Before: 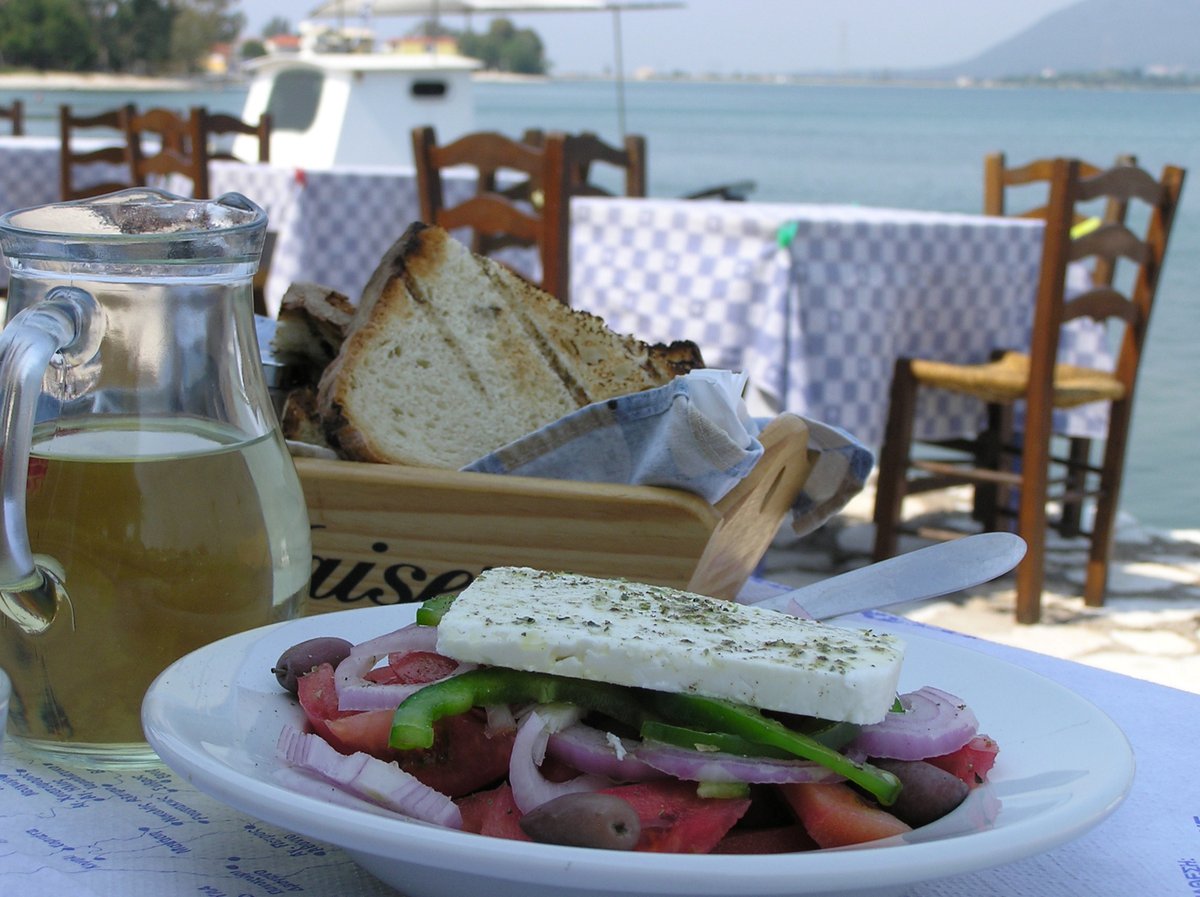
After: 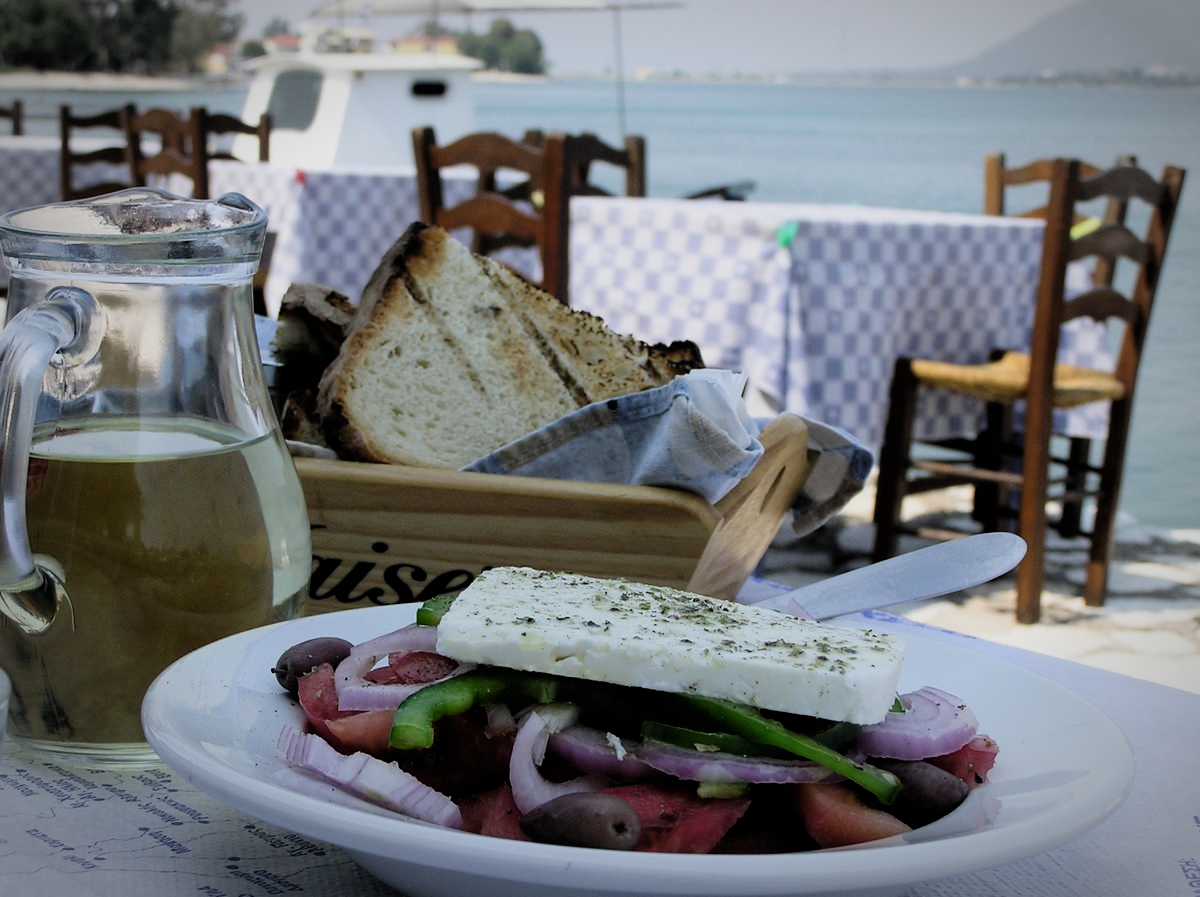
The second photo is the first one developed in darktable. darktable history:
contrast brightness saturation: contrast 0.07
vignetting: automatic ratio true
filmic rgb: black relative exposure -5 EV, hardness 2.88, contrast 1.3, highlights saturation mix -30%
